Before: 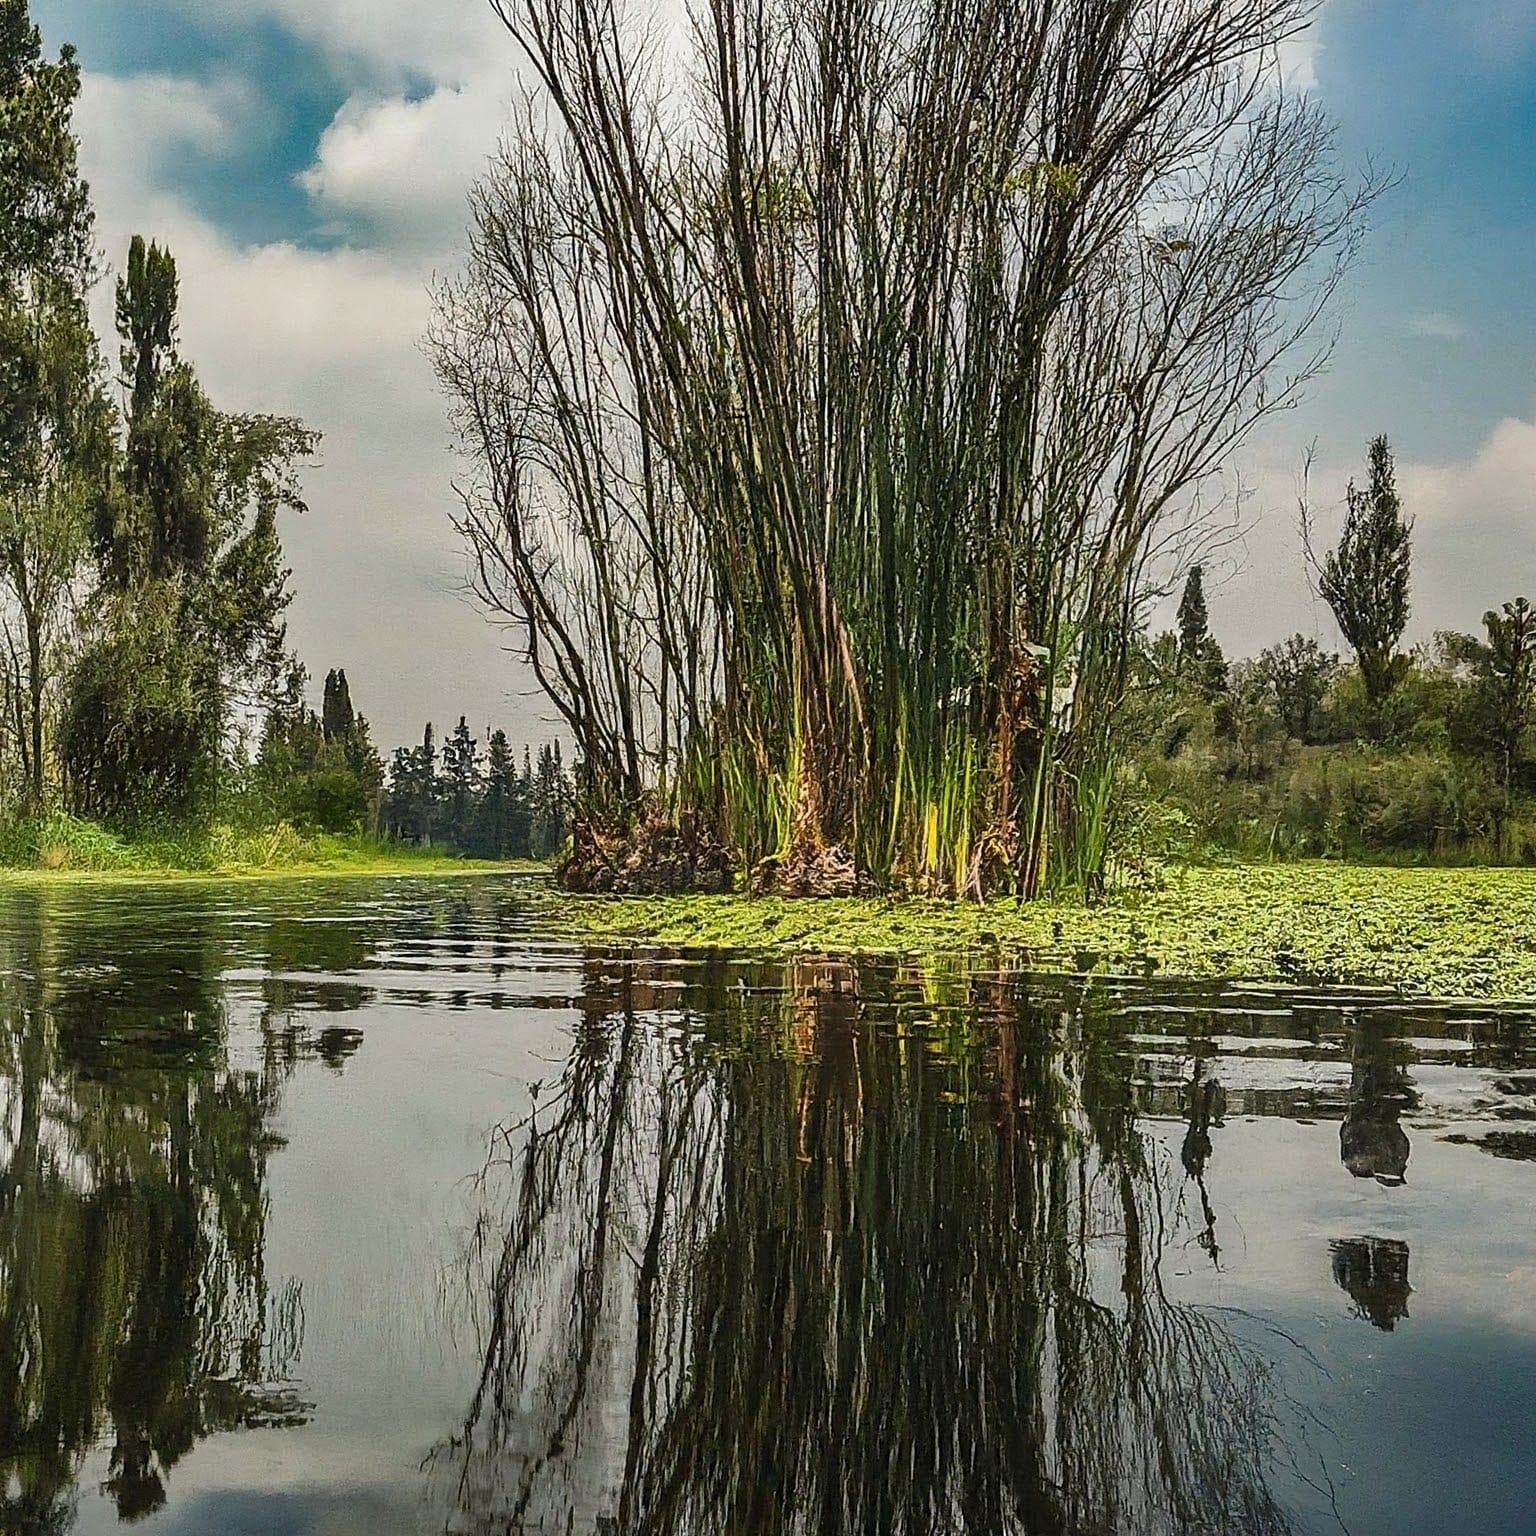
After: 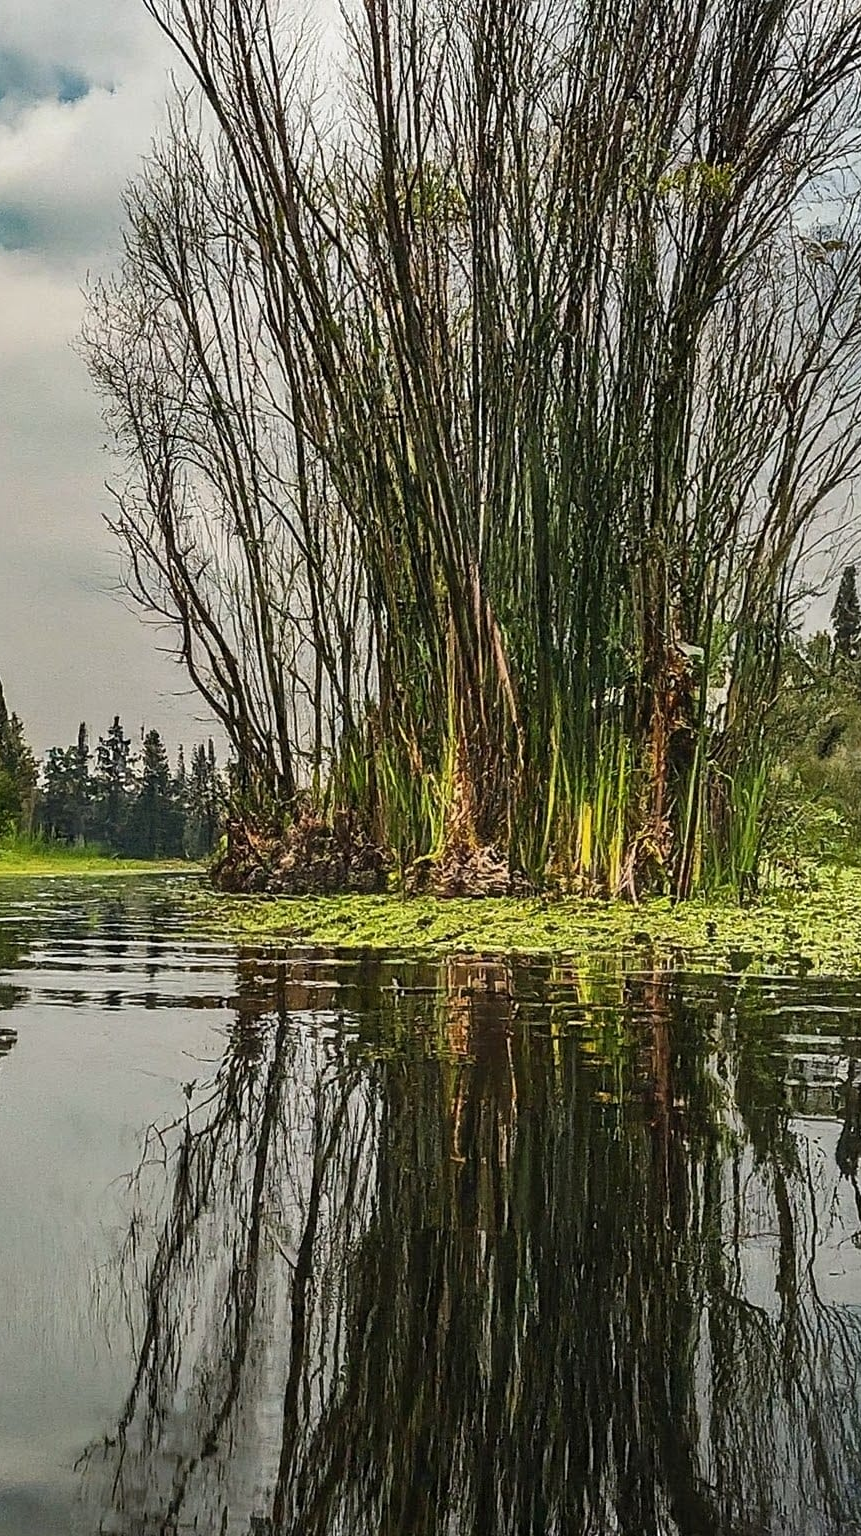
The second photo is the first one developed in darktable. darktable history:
crop and rotate: left 22.584%, right 21.332%
